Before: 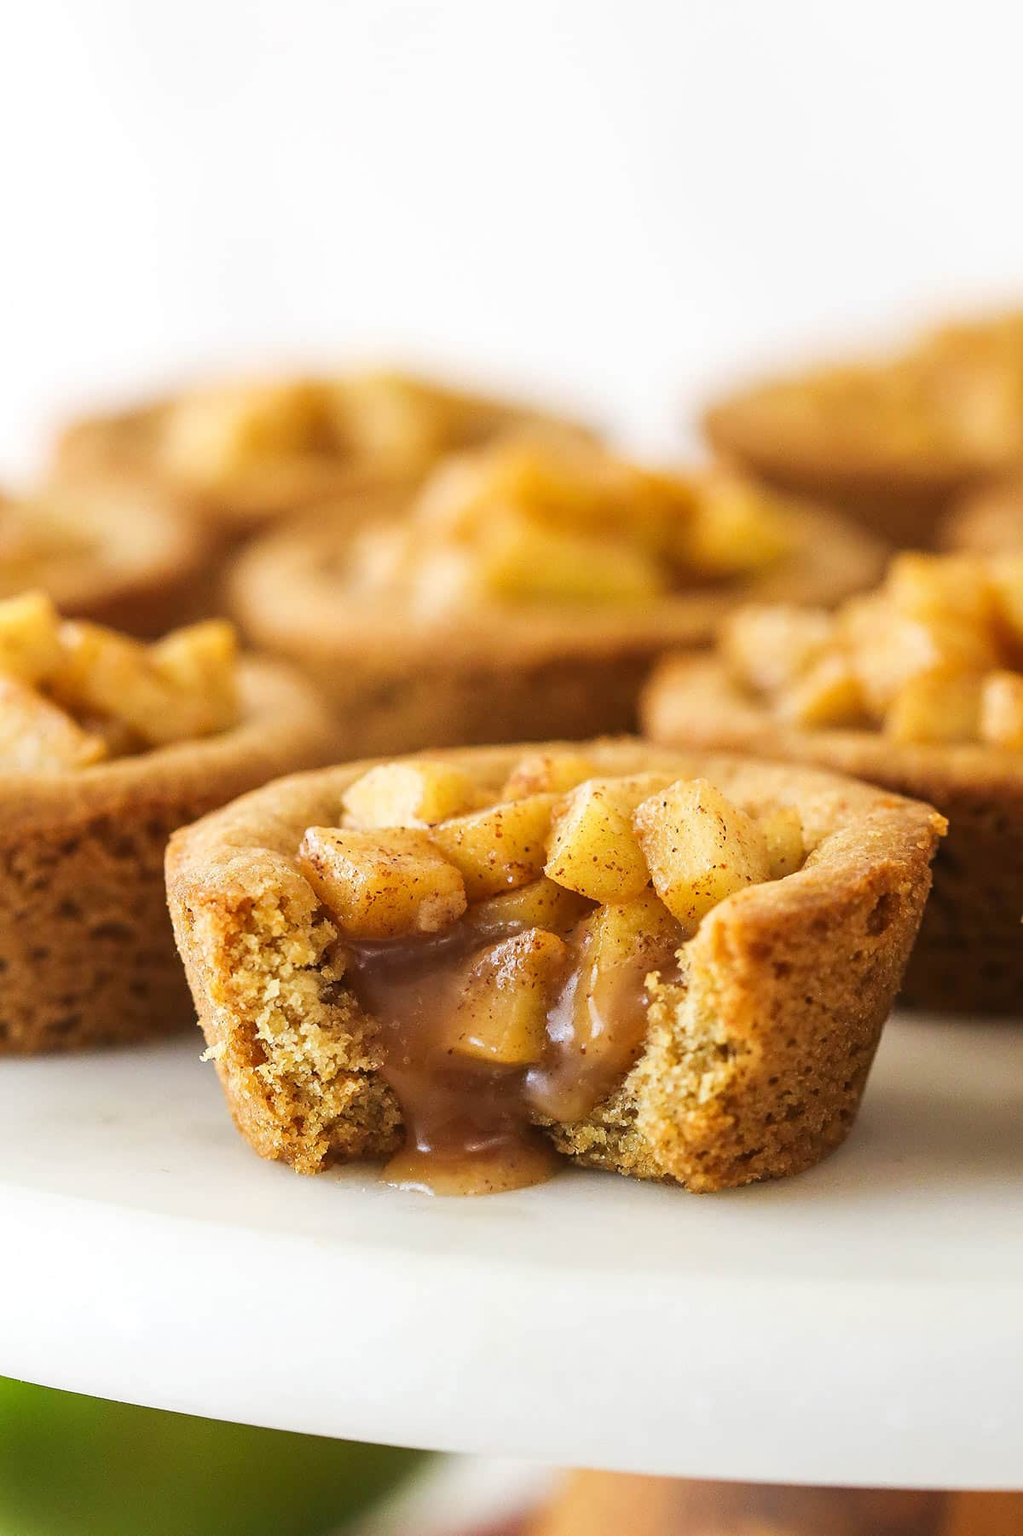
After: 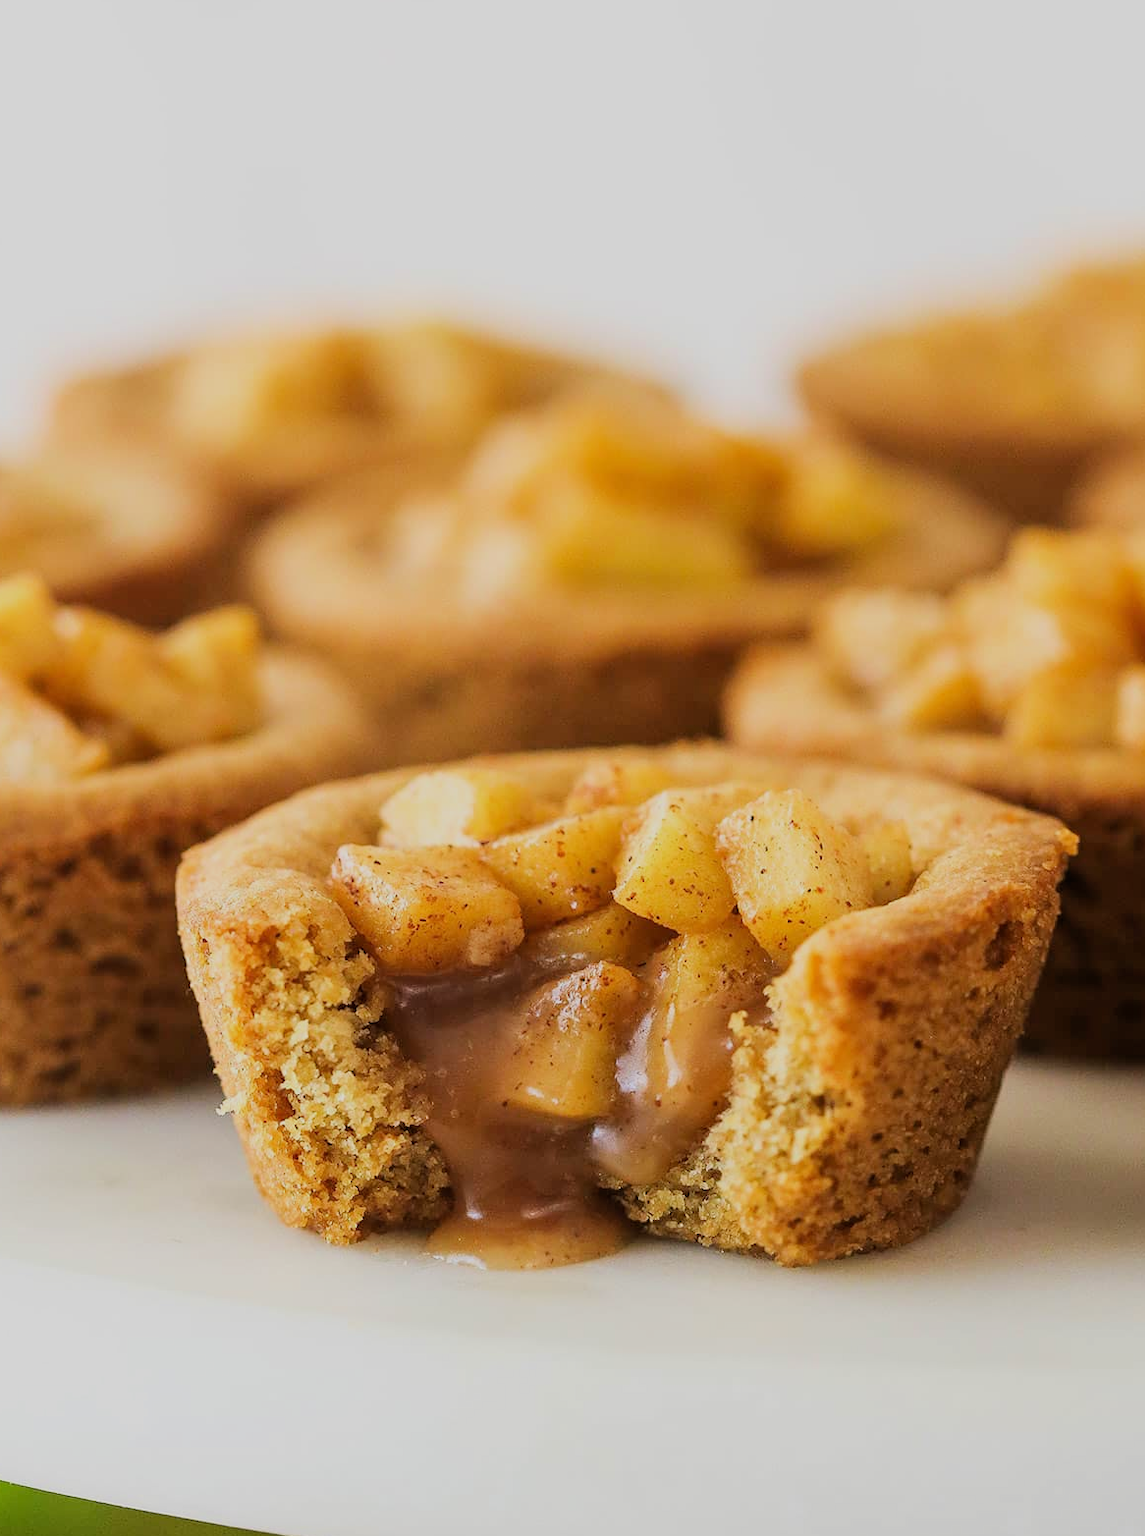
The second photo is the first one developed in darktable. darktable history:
crop: left 1.168%, top 6.136%, right 1.661%, bottom 7.067%
filmic rgb: black relative exposure -7.65 EV, white relative exposure 4.56 EV, hardness 3.61, color science v6 (2022)
